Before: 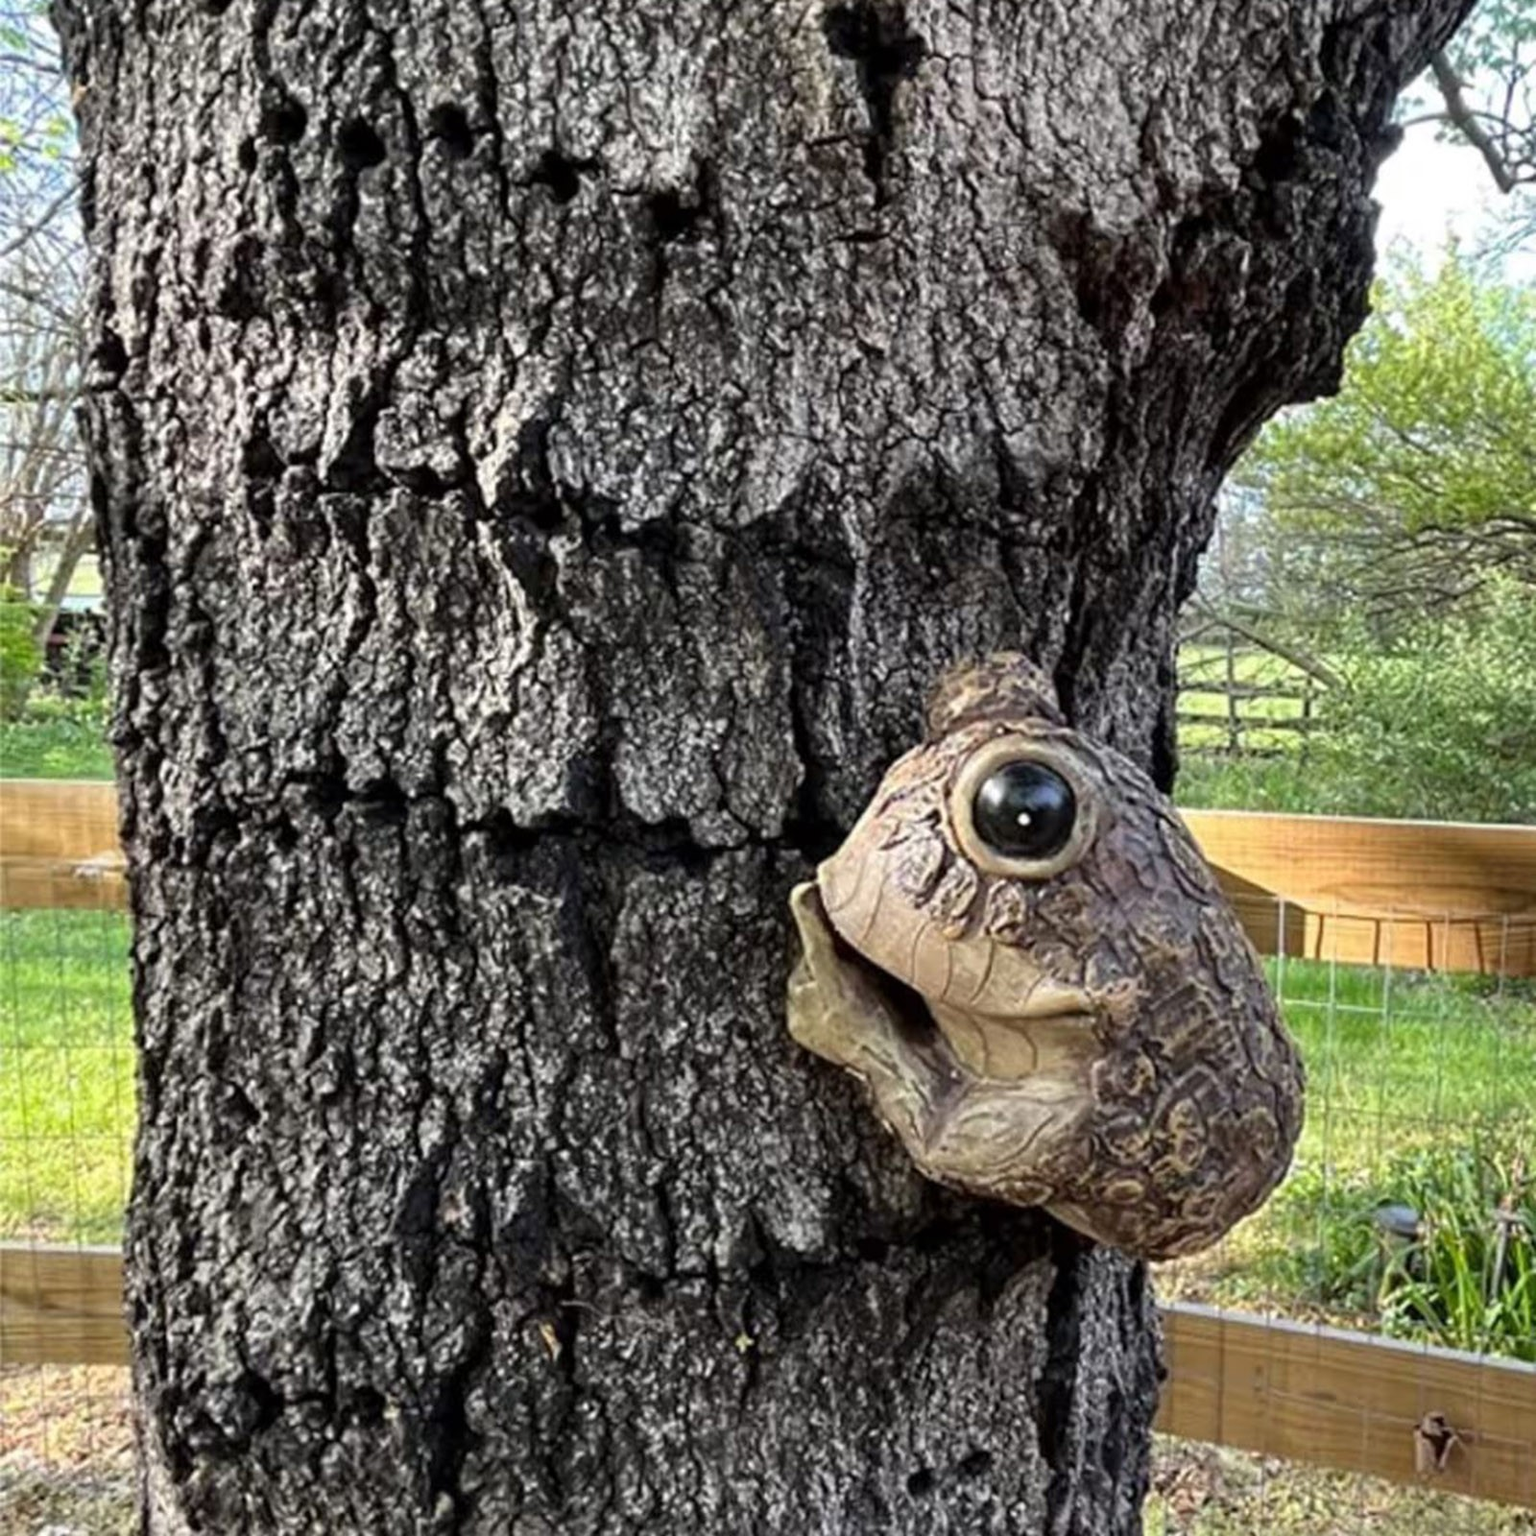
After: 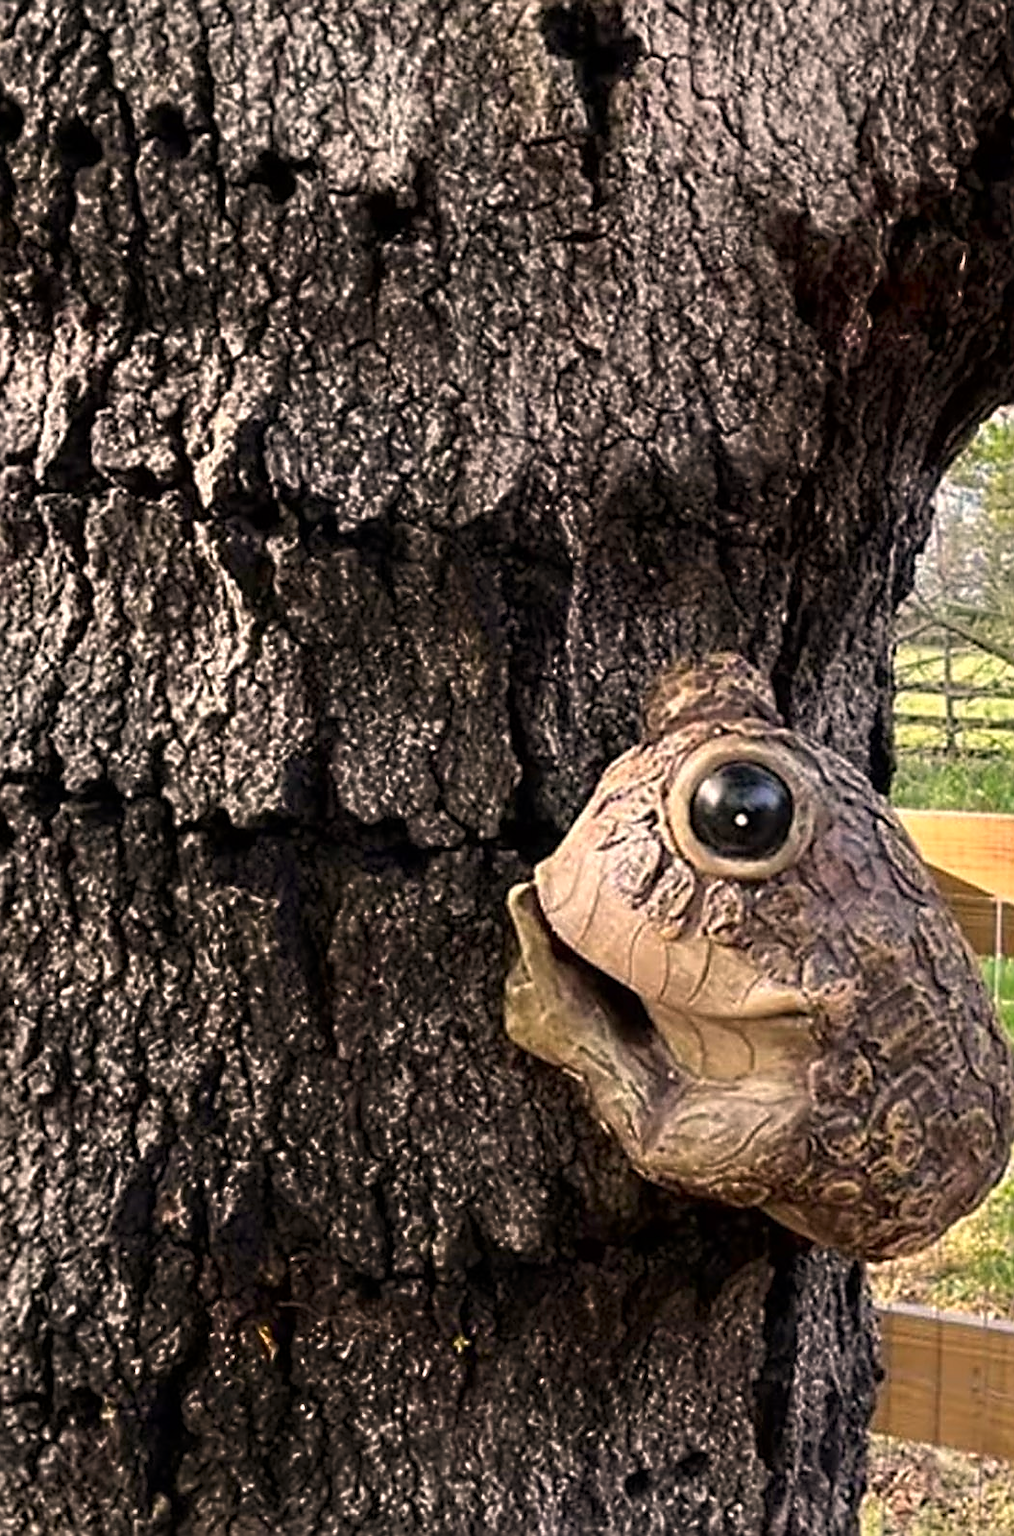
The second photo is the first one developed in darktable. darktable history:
crop and rotate: left 18.442%, right 15.508%
shadows and highlights: shadows -88.03, highlights -35.45, shadows color adjustment 99.15%, highlights color adjustment 0%, soften with gaussian
sharpen: radius 1.4, amount 1.25, threshold 0.7
white balance: red 1.127, blue 0.943
